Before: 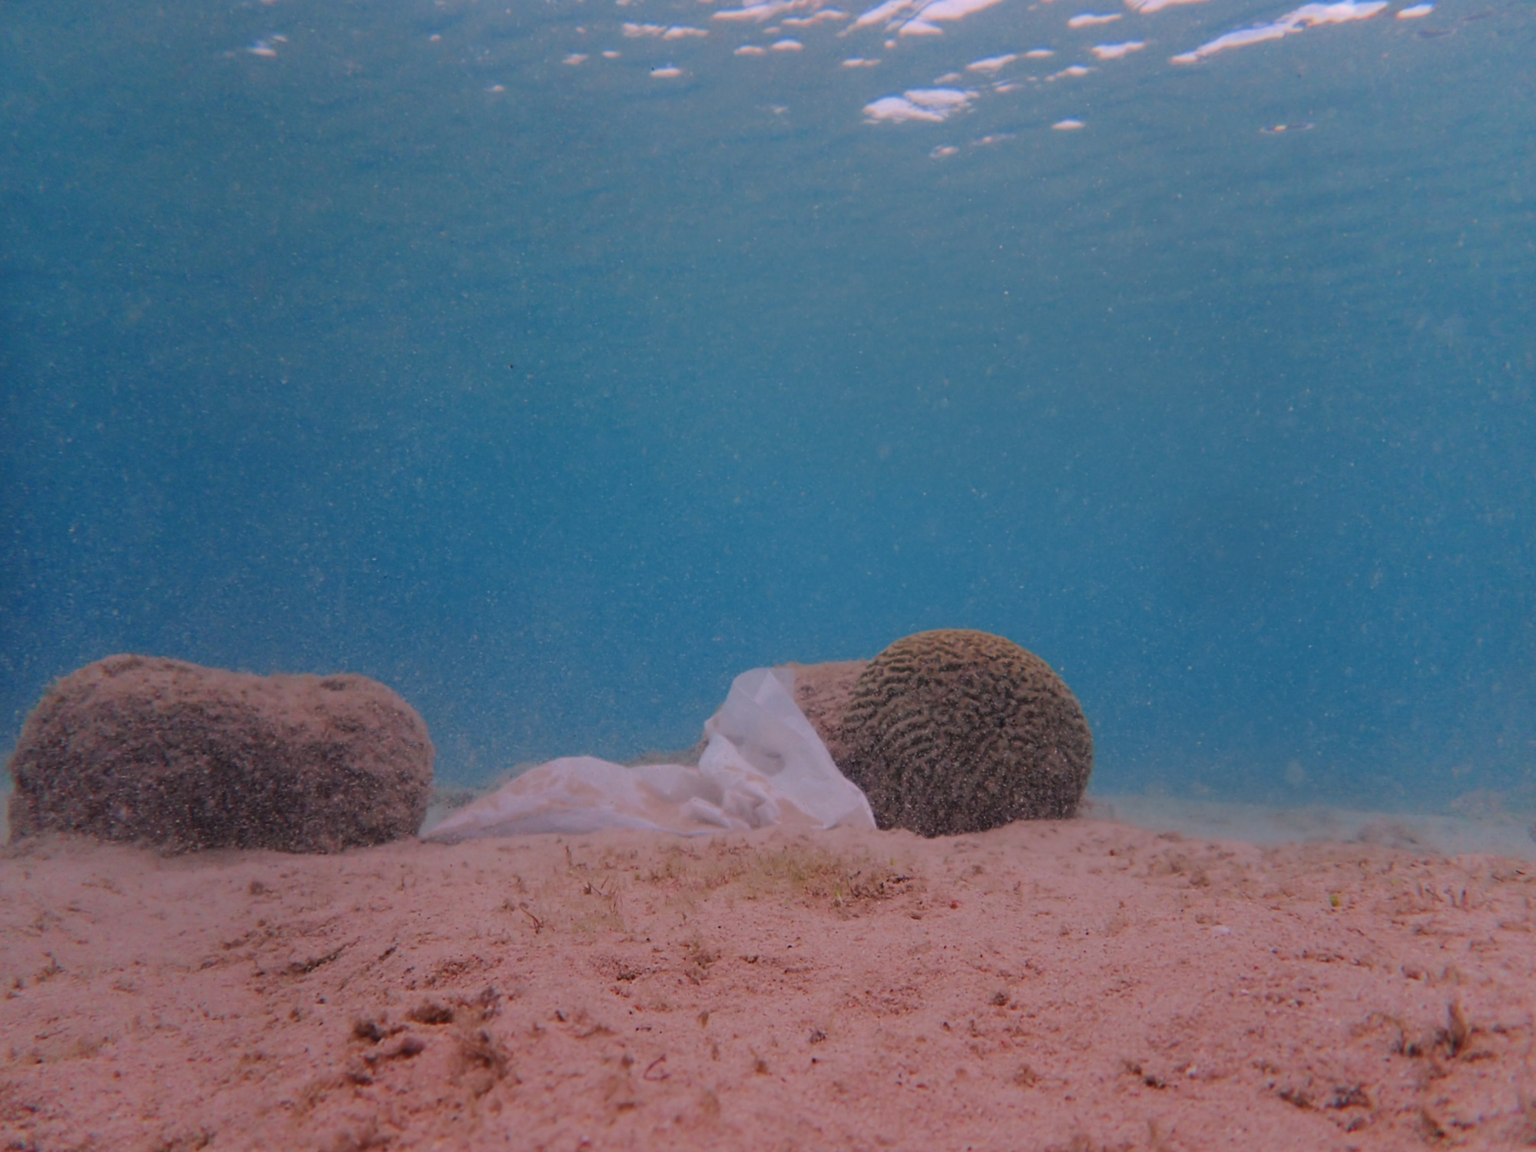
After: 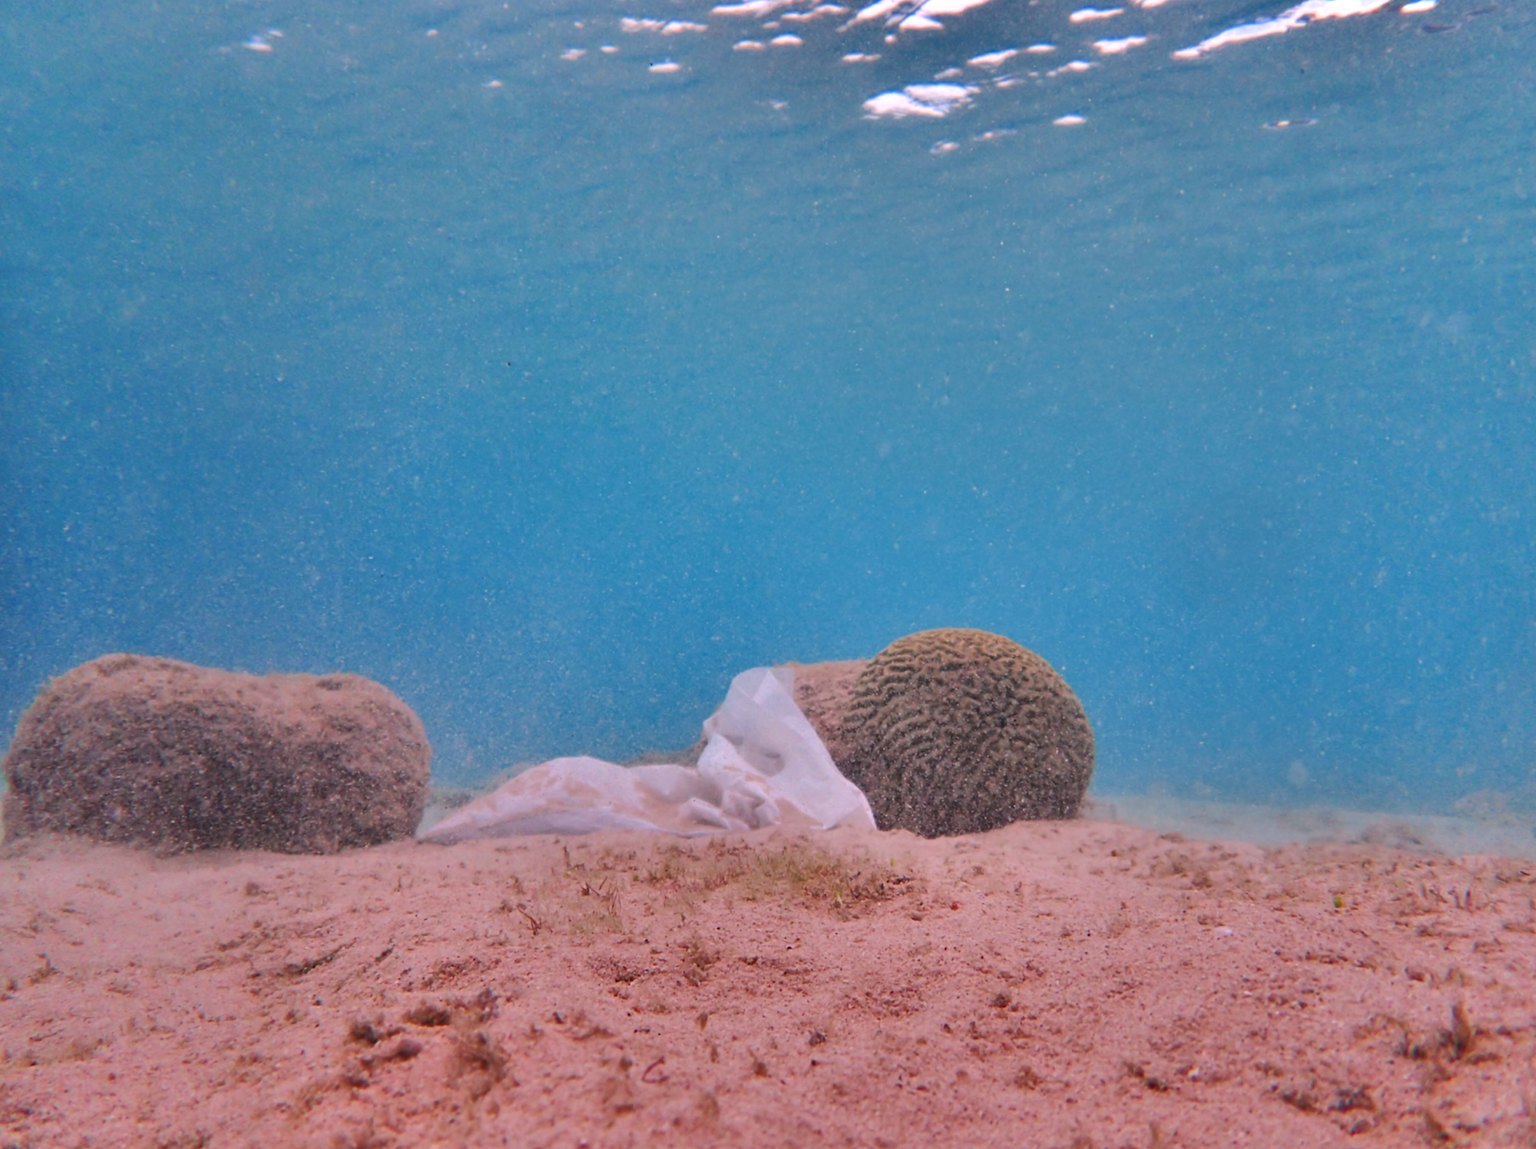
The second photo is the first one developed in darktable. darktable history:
crop: left 0.434%, top 0.485%, right 0.244%, bottom 0.386%
exposure: black level correction 0, exposure 0.9 EV, compensate exposure bias true, compensate highlight preservation false
white balance: emerald 1
shadows and highlights: shadows 20.91, highlights -82.73, soften with gaussian
